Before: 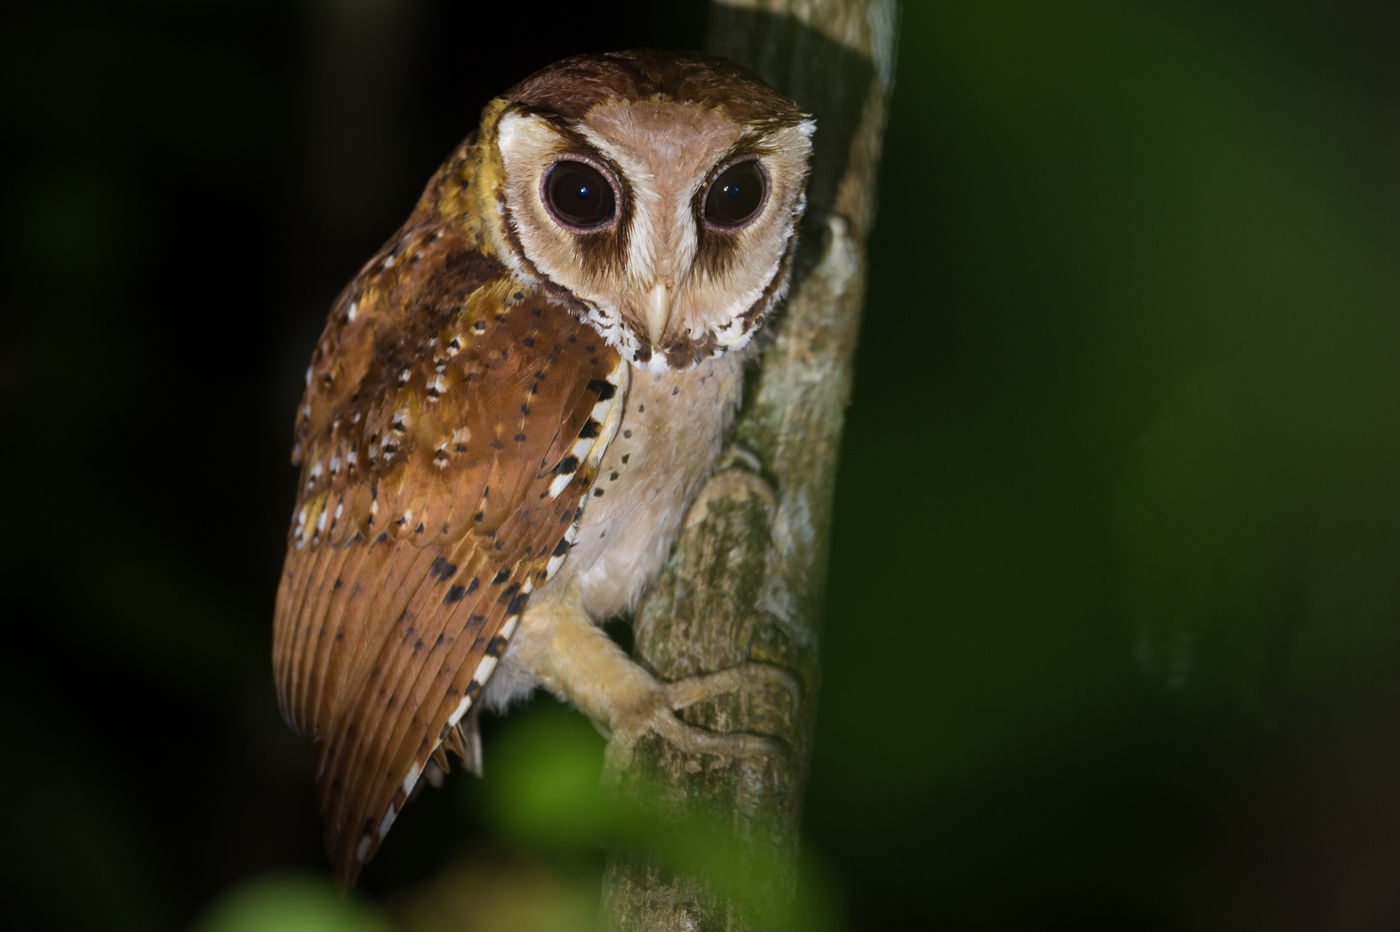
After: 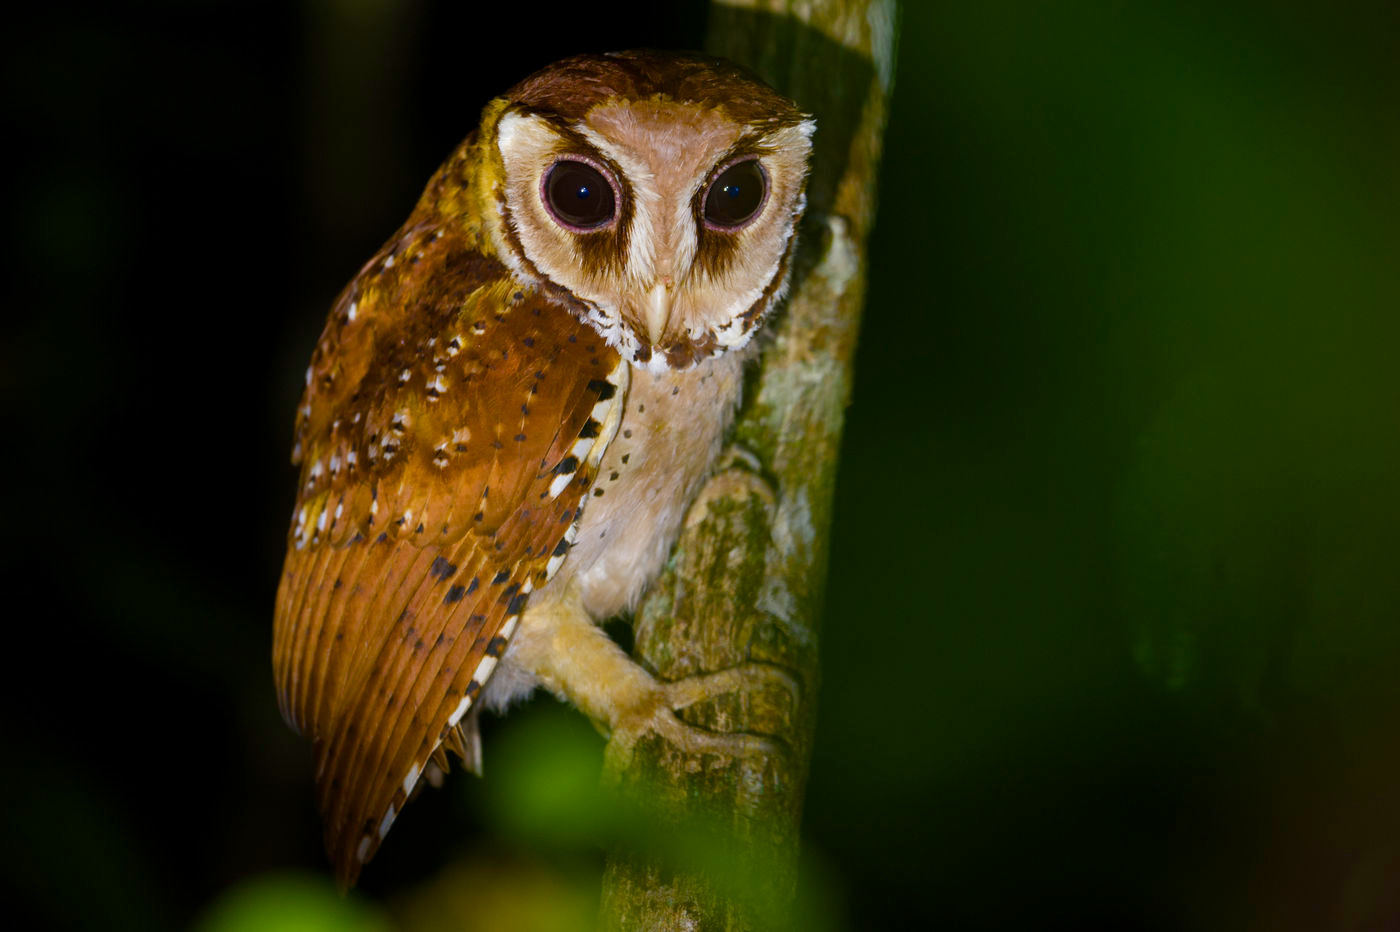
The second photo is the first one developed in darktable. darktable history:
contrast brightness saturation: saturation -0.05
exposure: black level correction 0.001, exposure 0.014 EV, compensate highlight preservation false
color balance rgb: perceptual saturation grading › global saturation 20%, perceptual saturation grading › highlights -25%, perceptual saturation grading › shadows 50.52%, global vibrance 40.24%
